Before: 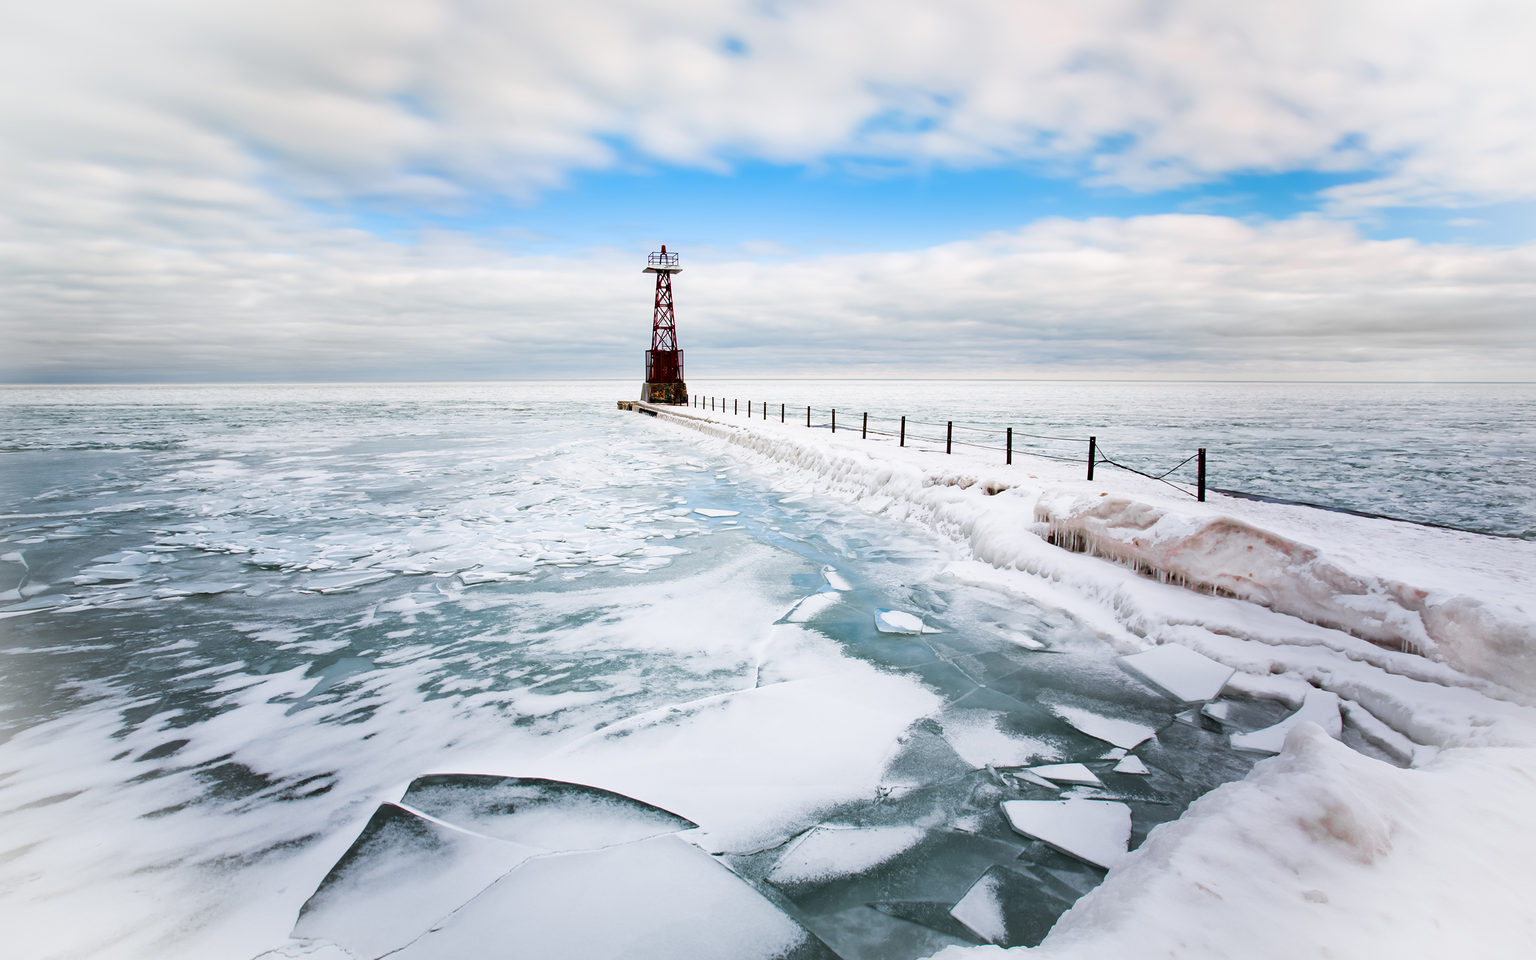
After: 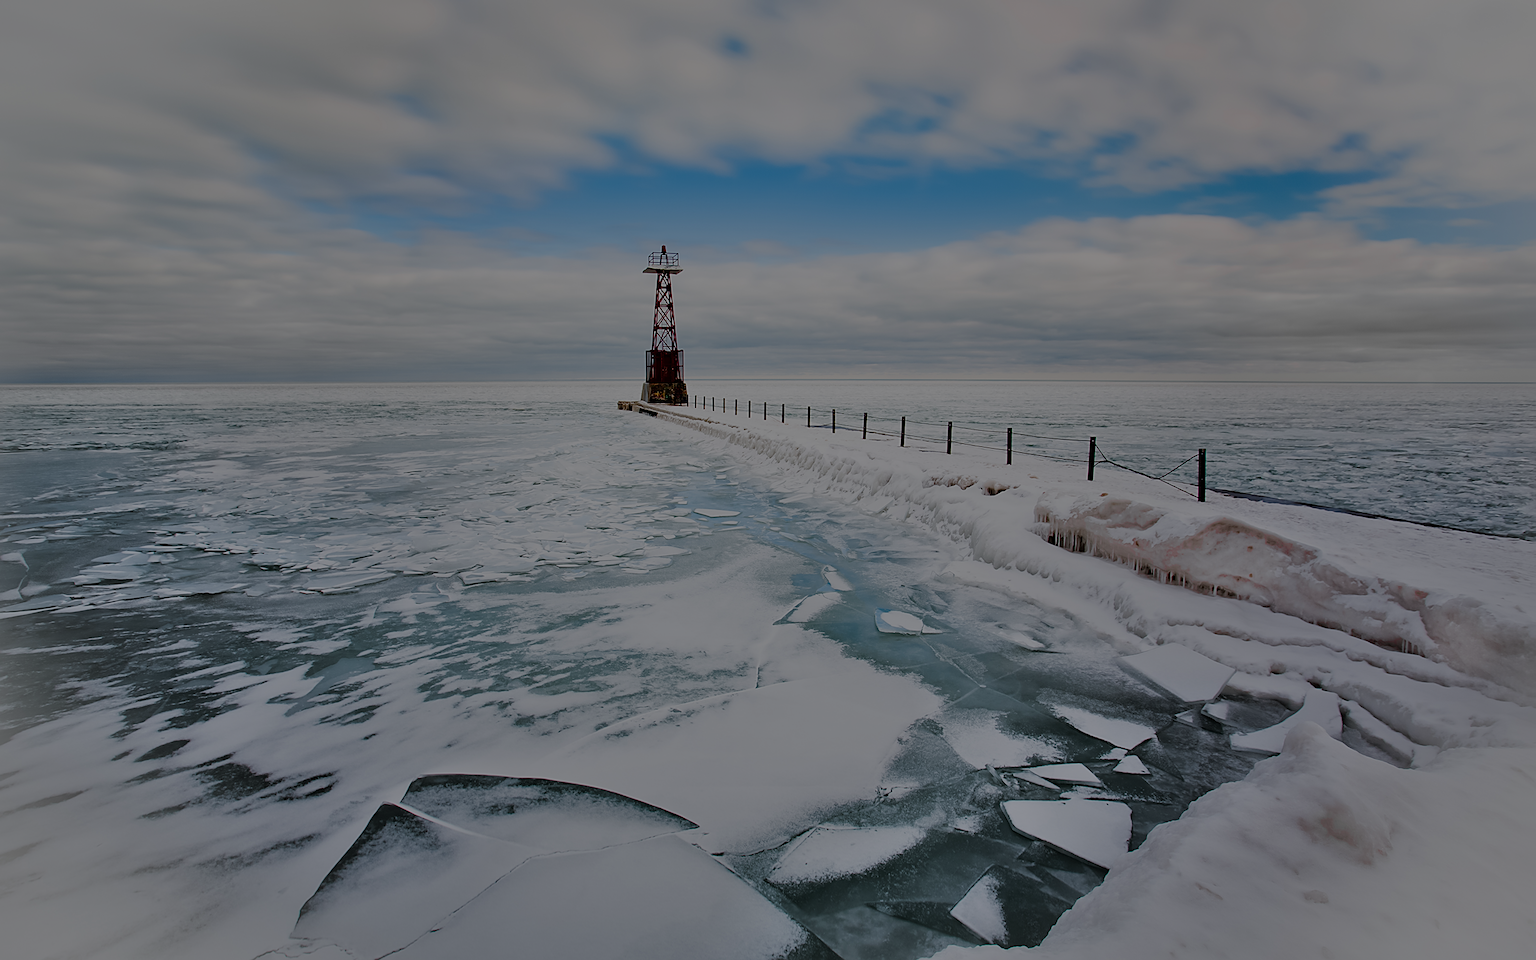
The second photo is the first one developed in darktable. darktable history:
shadows and highlights: white point adjustment 0.066, soften with gaussian
tone equalizer: -8 EV -1.99 EV, -7 EV -1.99 EV, -6 EV -1.99 EV, -5 EV -1.98 EV, -4 EV -1.97 EV, -3 EV -1.97 EV, -2 EV -1.99 EV, -1 EV -1.6 EV, +0 EV -1.99 EV
sharpen: on, module defaults
